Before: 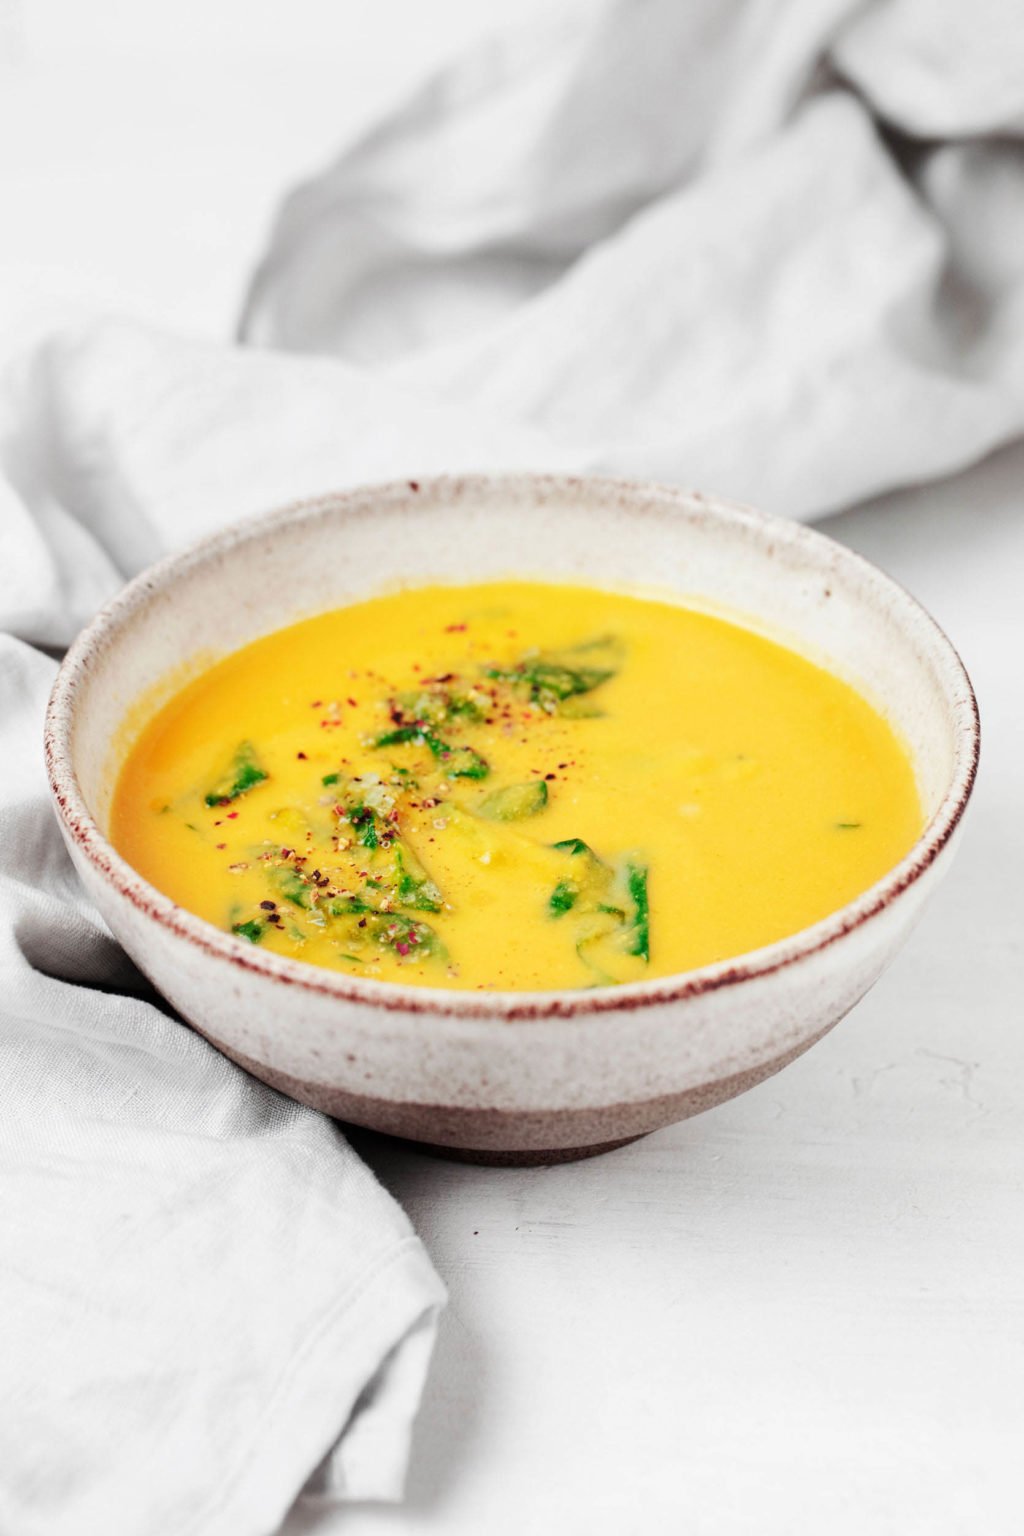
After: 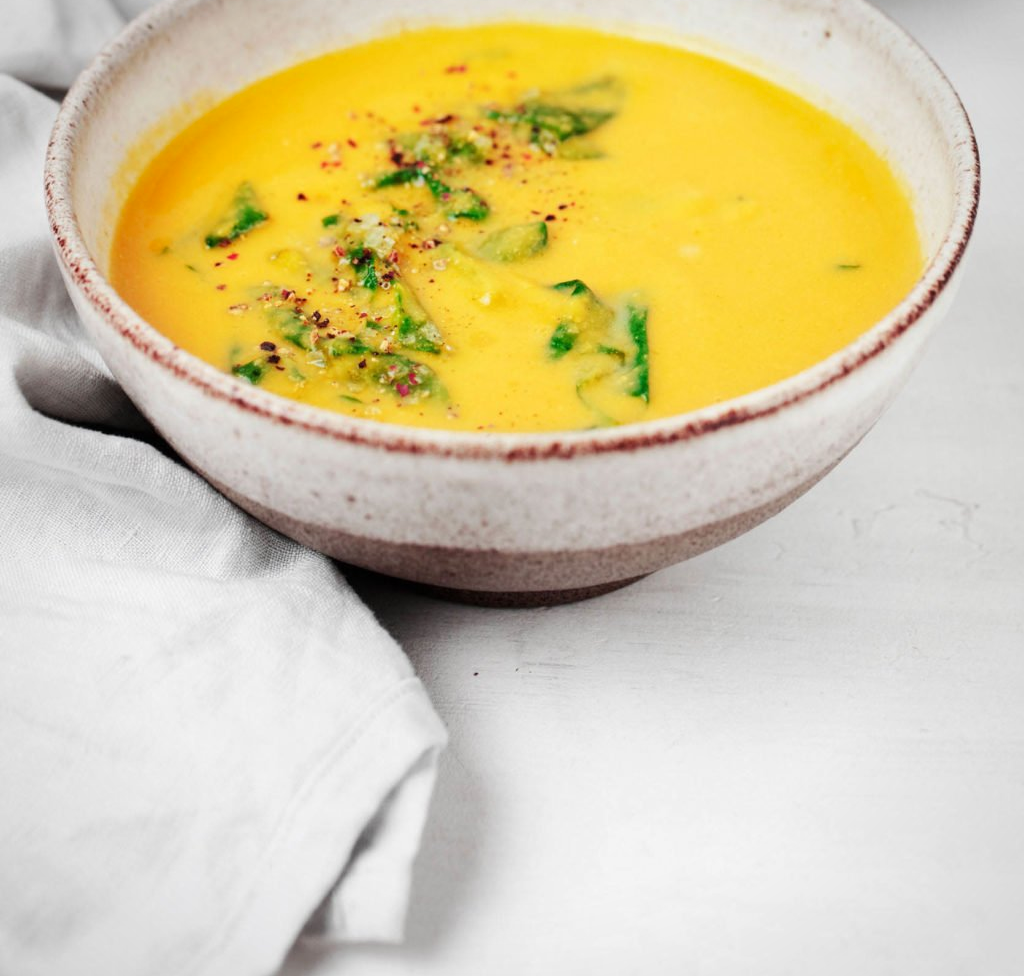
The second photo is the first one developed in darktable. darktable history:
crop and rotate: top 36.435%
vignetting: brightness -0.233, saturation 0.141
